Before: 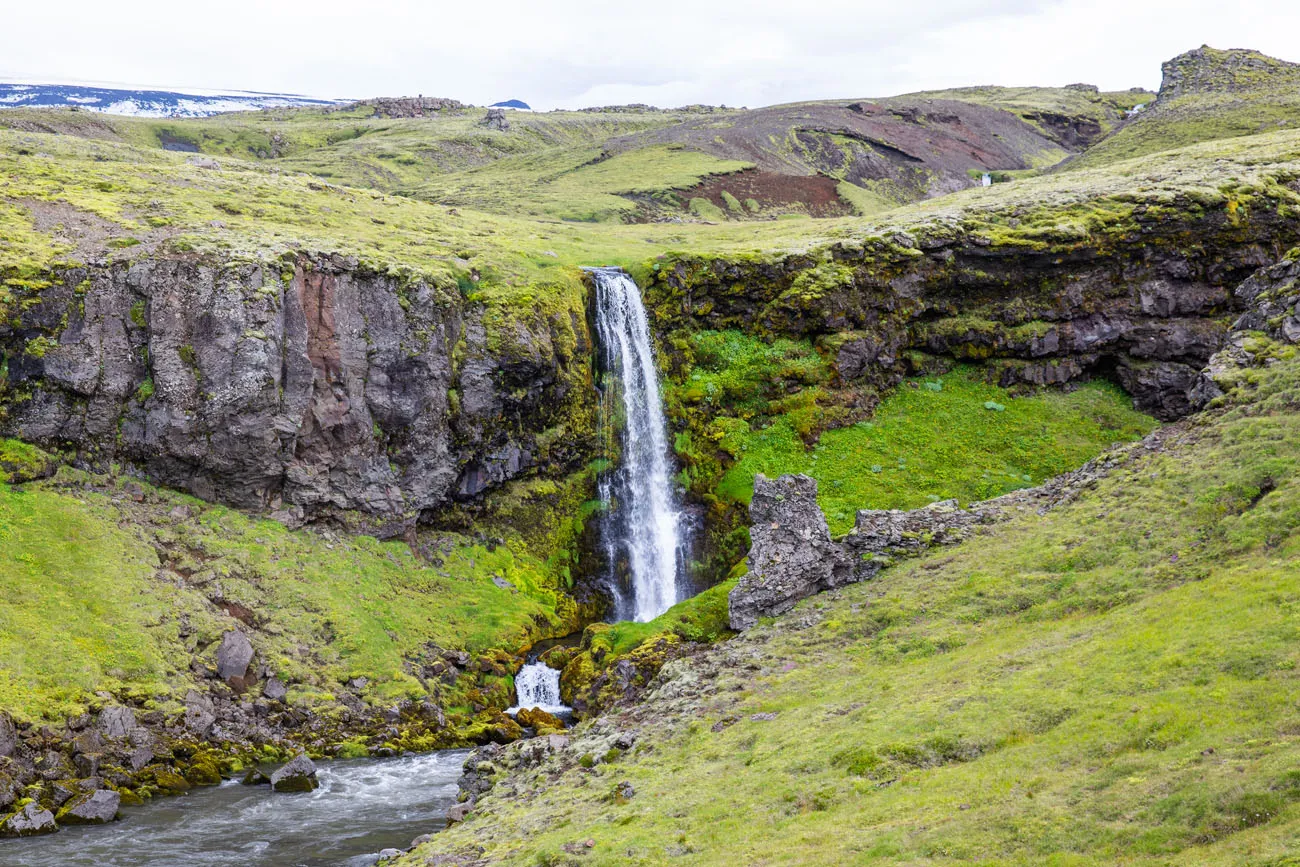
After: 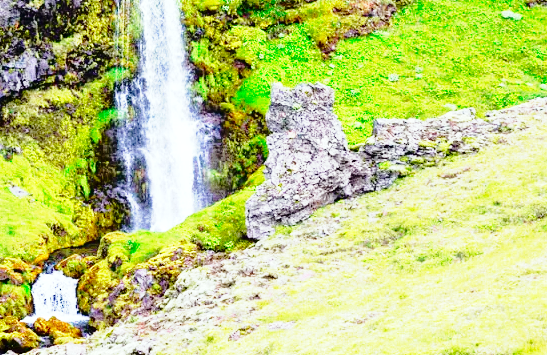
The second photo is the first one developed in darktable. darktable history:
crop: left 37.221%, top 45.169%, right 20.63%, bottom 13.777%
grain: on, module defaults
exposure: black level correction 0, exposure 1.3 EV, compensate highlight preservation false
base curve: curves: ch0 [(0, 0) (0.036, 0.037) (0.121, 0.228) (0.46, 0.76) (0.859, 0.983) (1, 1)], preserve colors none
tone curve: curves: ch0 [(0, 0) (0.181, 0.087) (0.498, 0.485) (0.78, 0.742) (0.993, 0.954)]; ch1 [(0, 0) (0.311, 0.149) (0.395, 0.349) (0.488, 0.477) (0.612, 0.641) (1, 1)]; ch2 [(0, 0) (0.5, 0.5) (0.638, 0.667) (1, 1)], color space Lab, independent channels, preserve colors none
